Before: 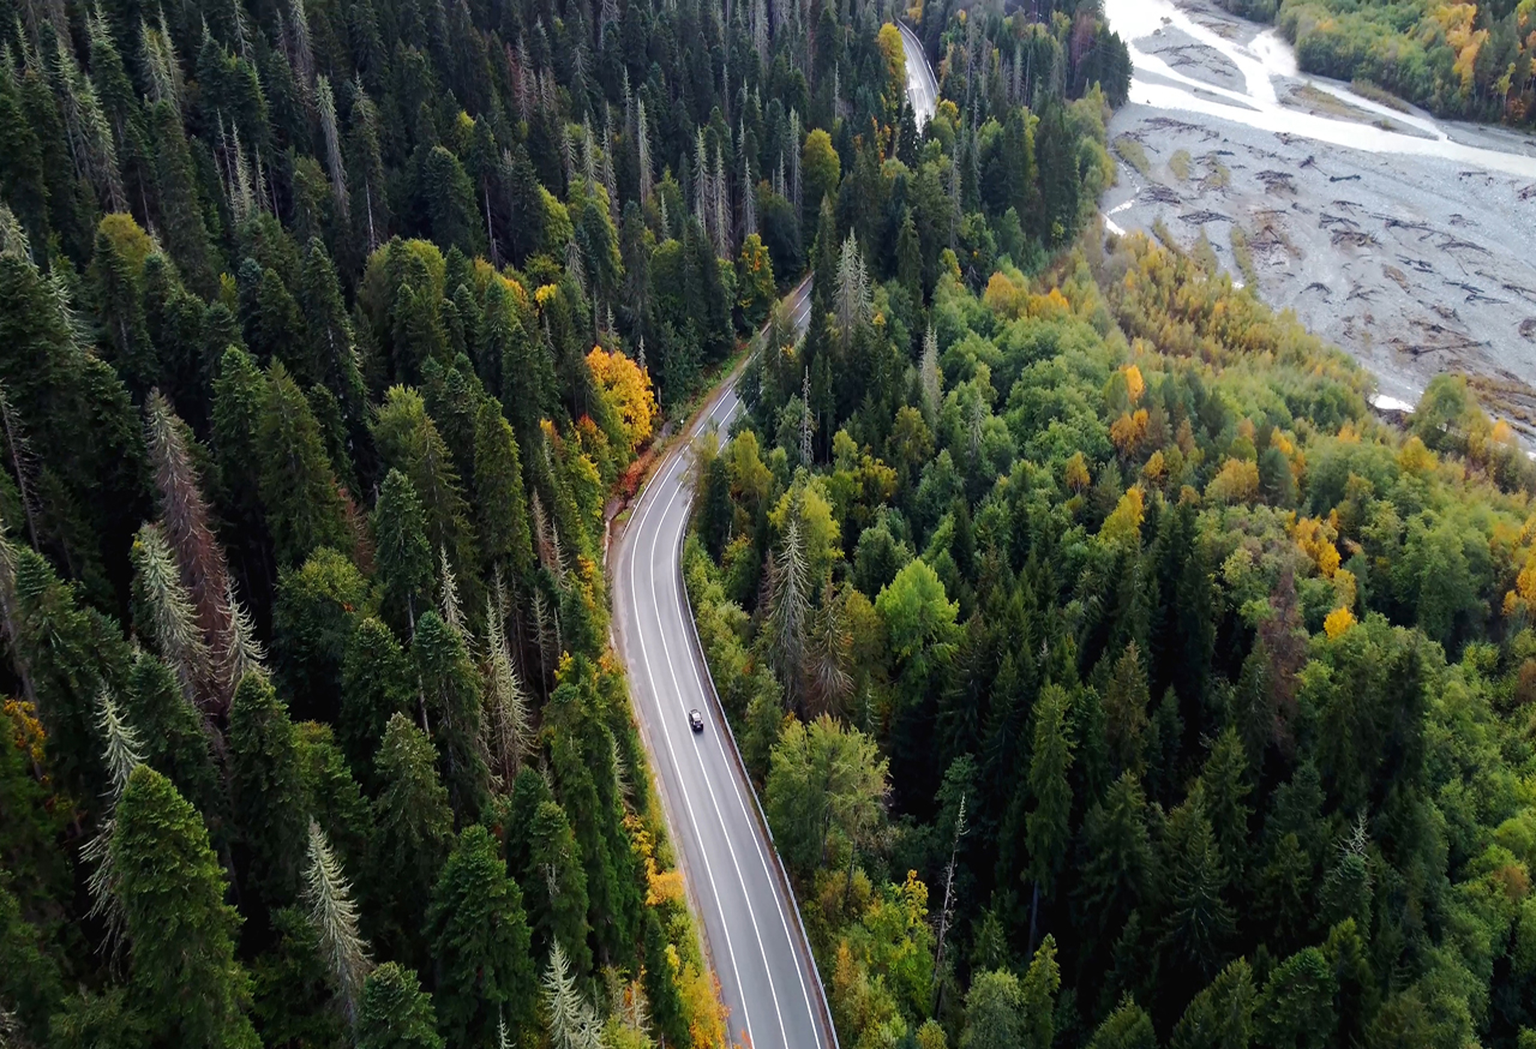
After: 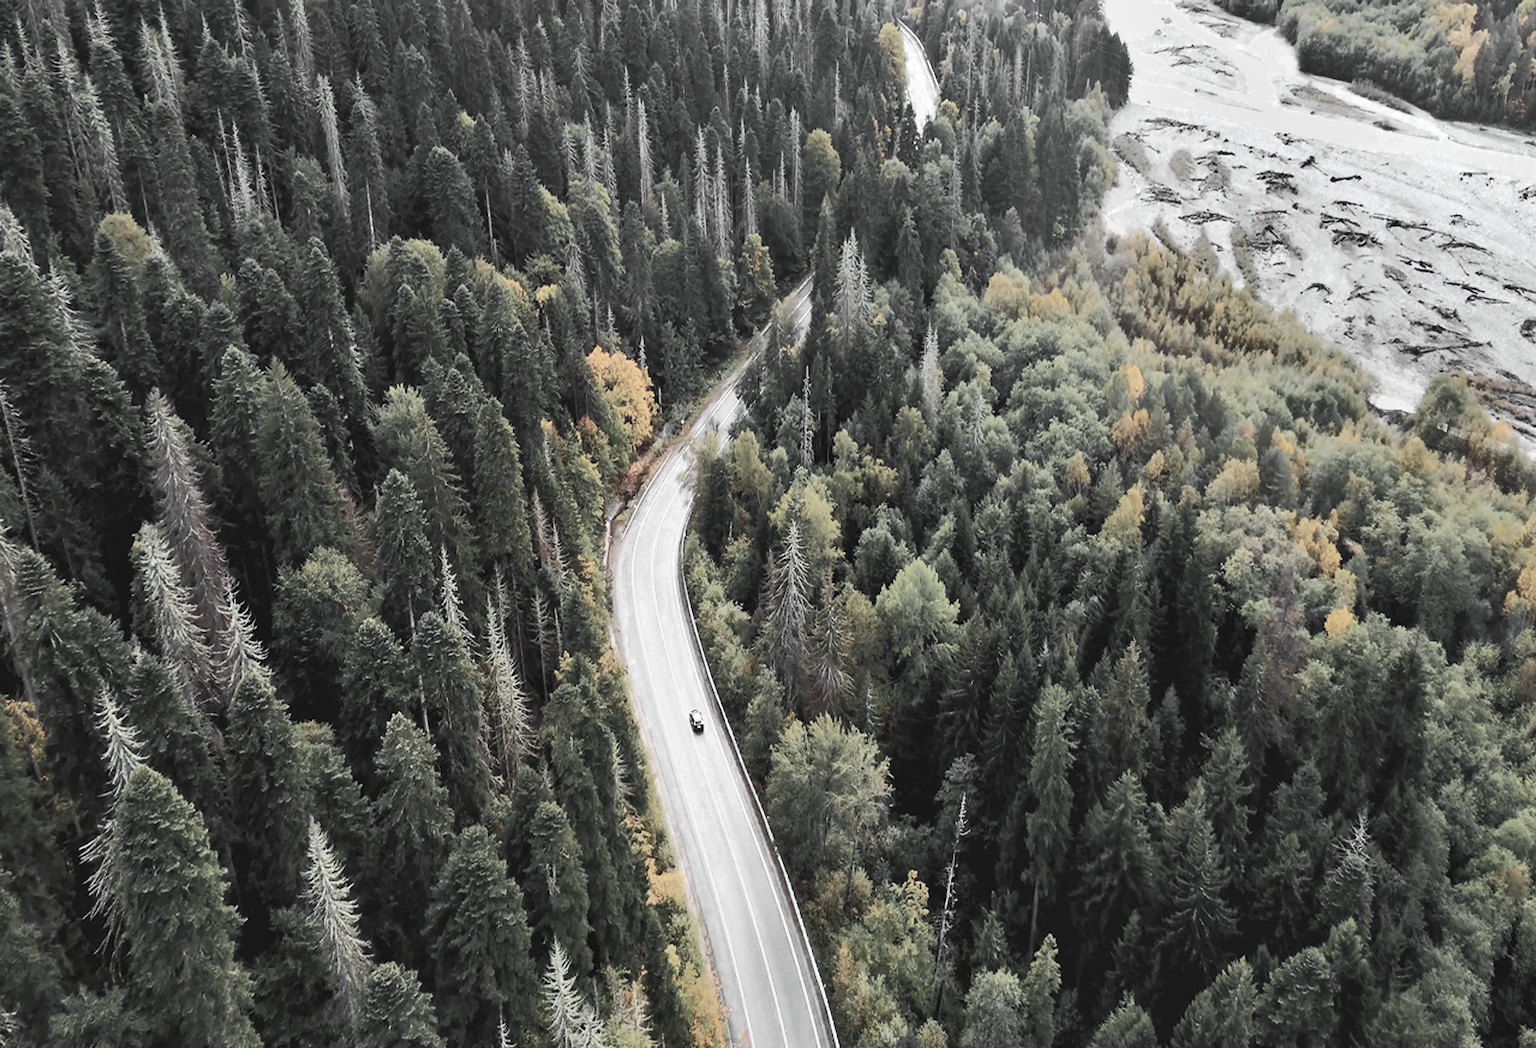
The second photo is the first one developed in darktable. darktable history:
color zones: curves: ch0 [(0, 0.613) (0.01, 0.613) (0.245, 0.448) (0.498, 0.529) (0.642, 0.665) (0.879, 0.777) (0.99, 0.613)]; ch1 [(0, 0.035) (0.121, 0.189) (0.259, 0.197) (0.415, 0.061) (0.589, 0.022) (0.732, 0.022) (0.857, 0.026) (0.991, 0.053)]
contrast brightness saturation: contrast 0.373, brightness 0.513
shadows and highlights: white point adjustment -3.8, highlights -63.83, soften with gaussian
